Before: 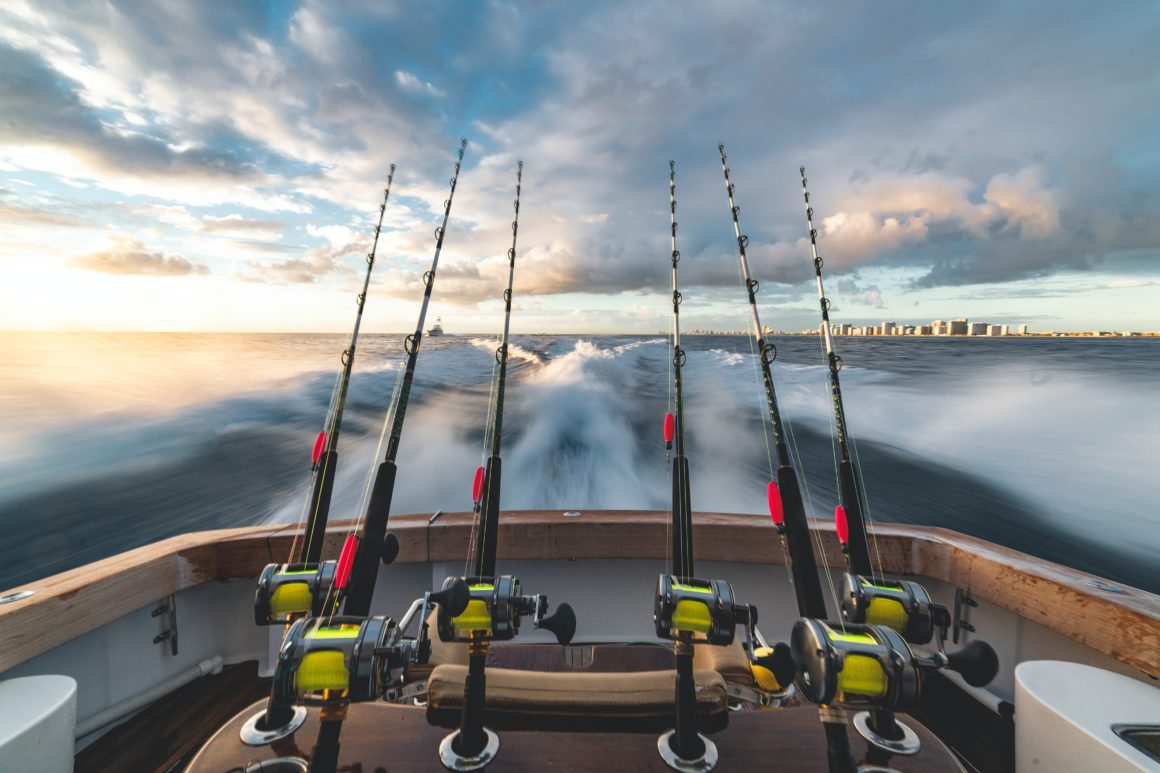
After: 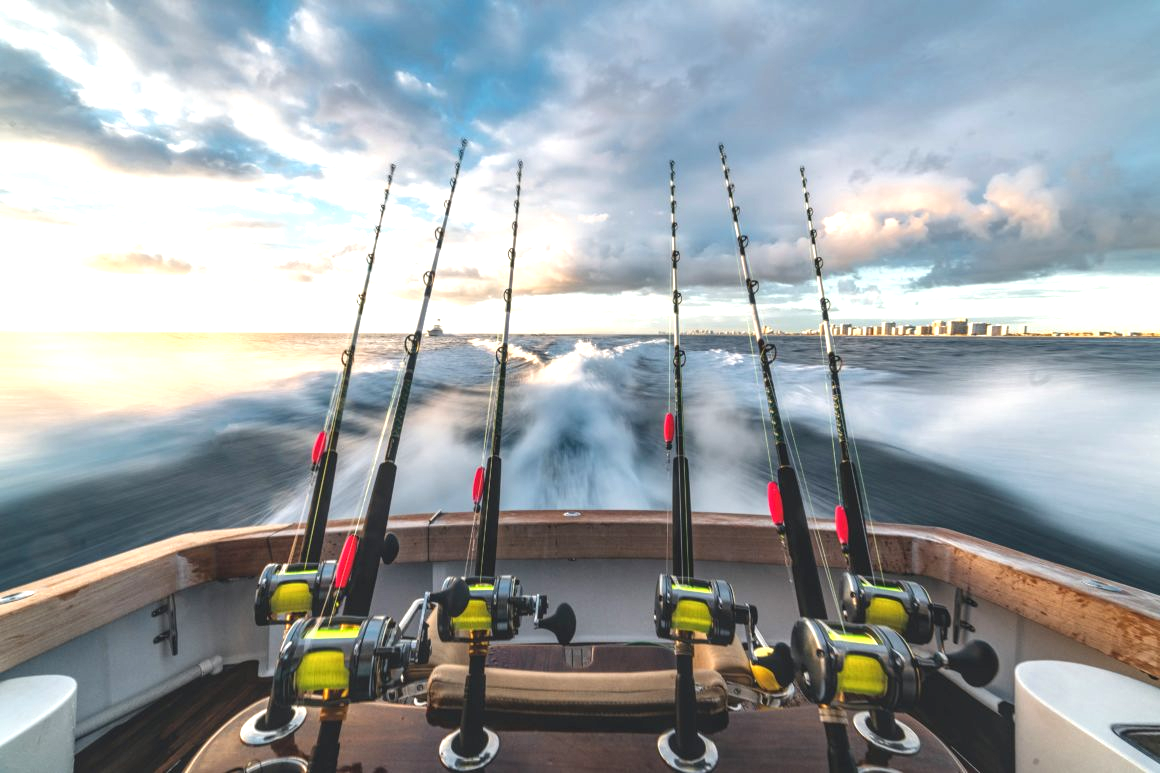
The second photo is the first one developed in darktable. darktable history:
exposure: exposure 0.566 EV, compensate highlight preservation false
local contrast: on, module defaults
